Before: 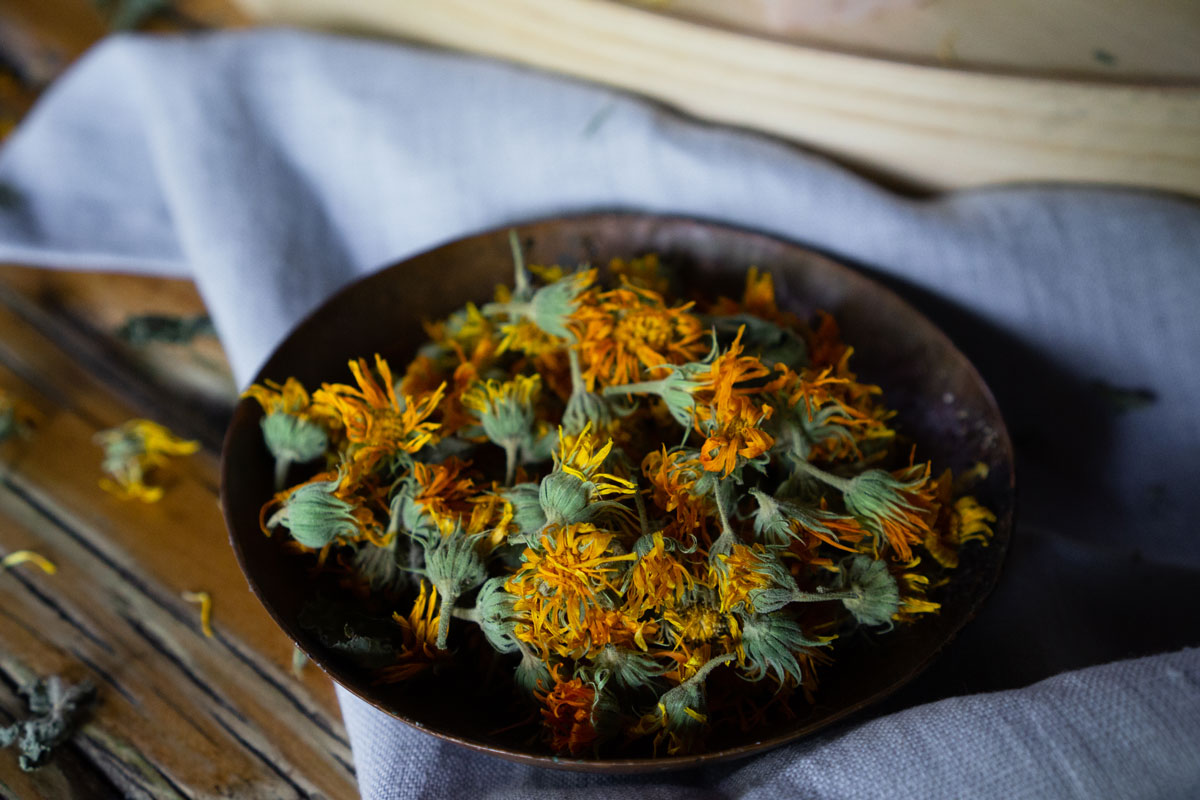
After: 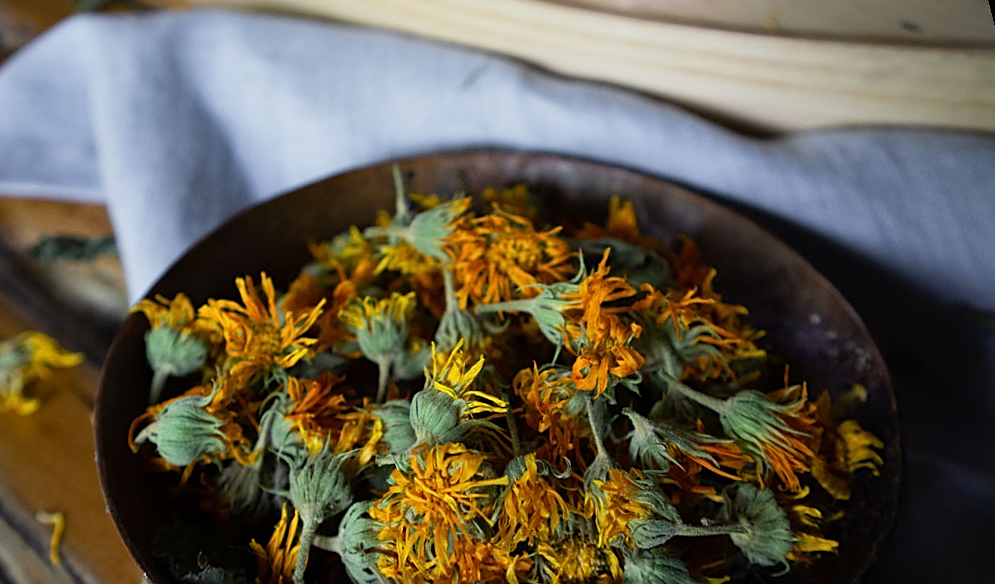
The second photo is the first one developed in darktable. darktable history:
sharpen: on, module defaults
crop: bottom 24.988%
rotate and perspective: rotation 0.72°, lens shift (vertical) -0.352, lens shift (horizontal) -0.051, crop left 0.152, crop right 0.859, crop top 0.019, crop bottom 0.964
